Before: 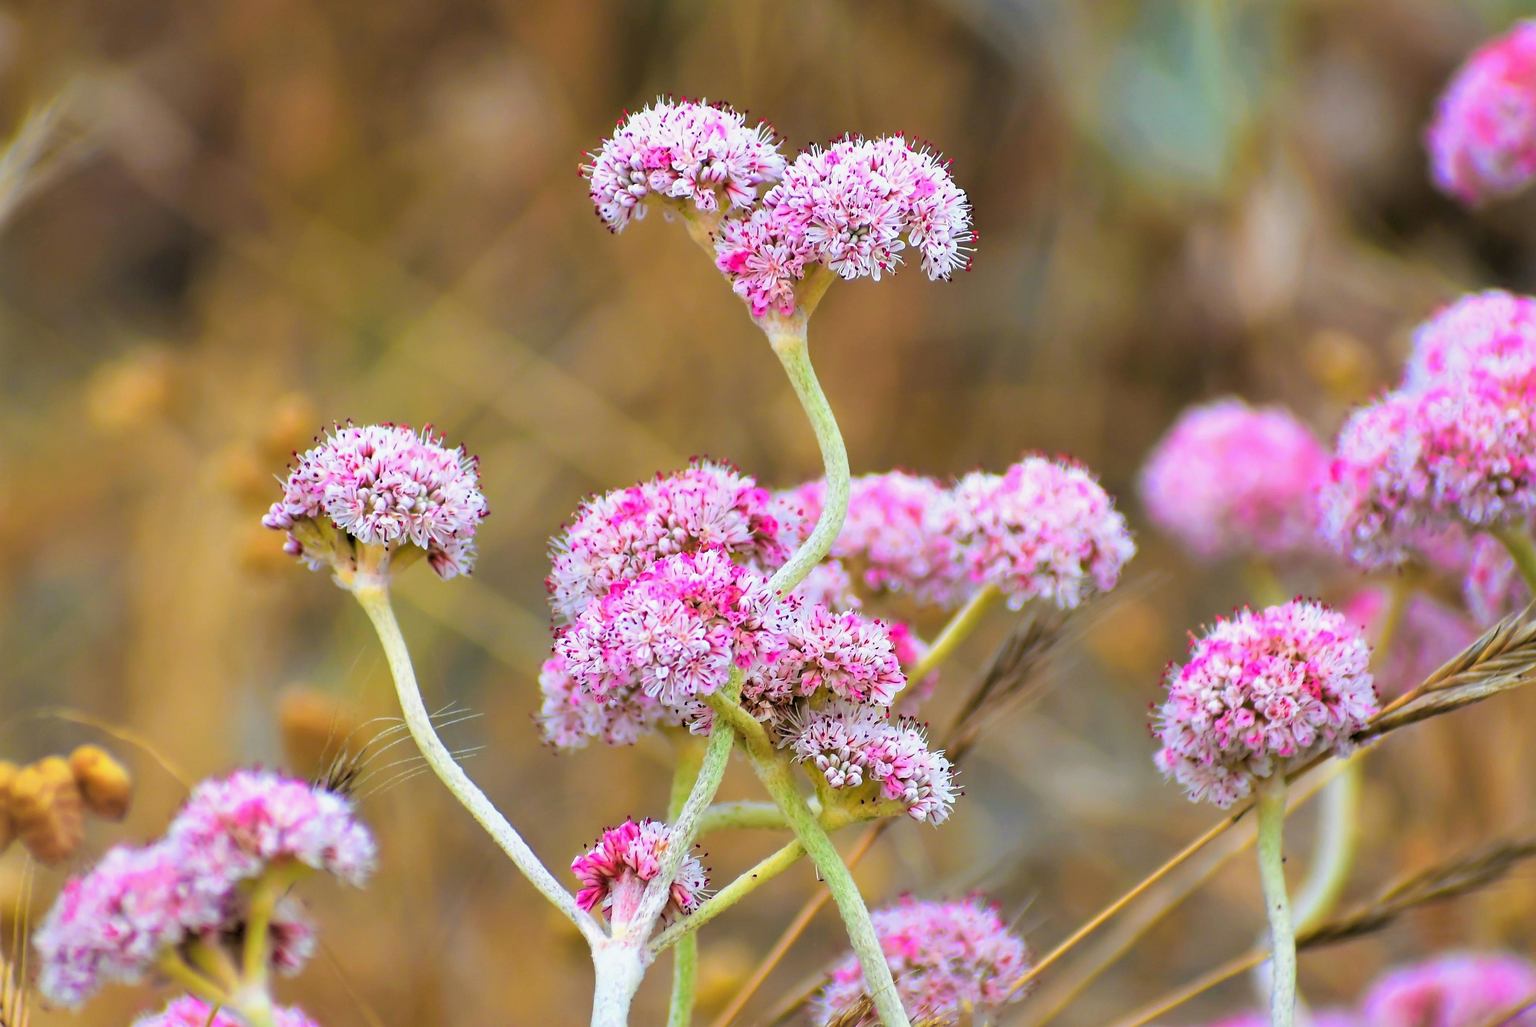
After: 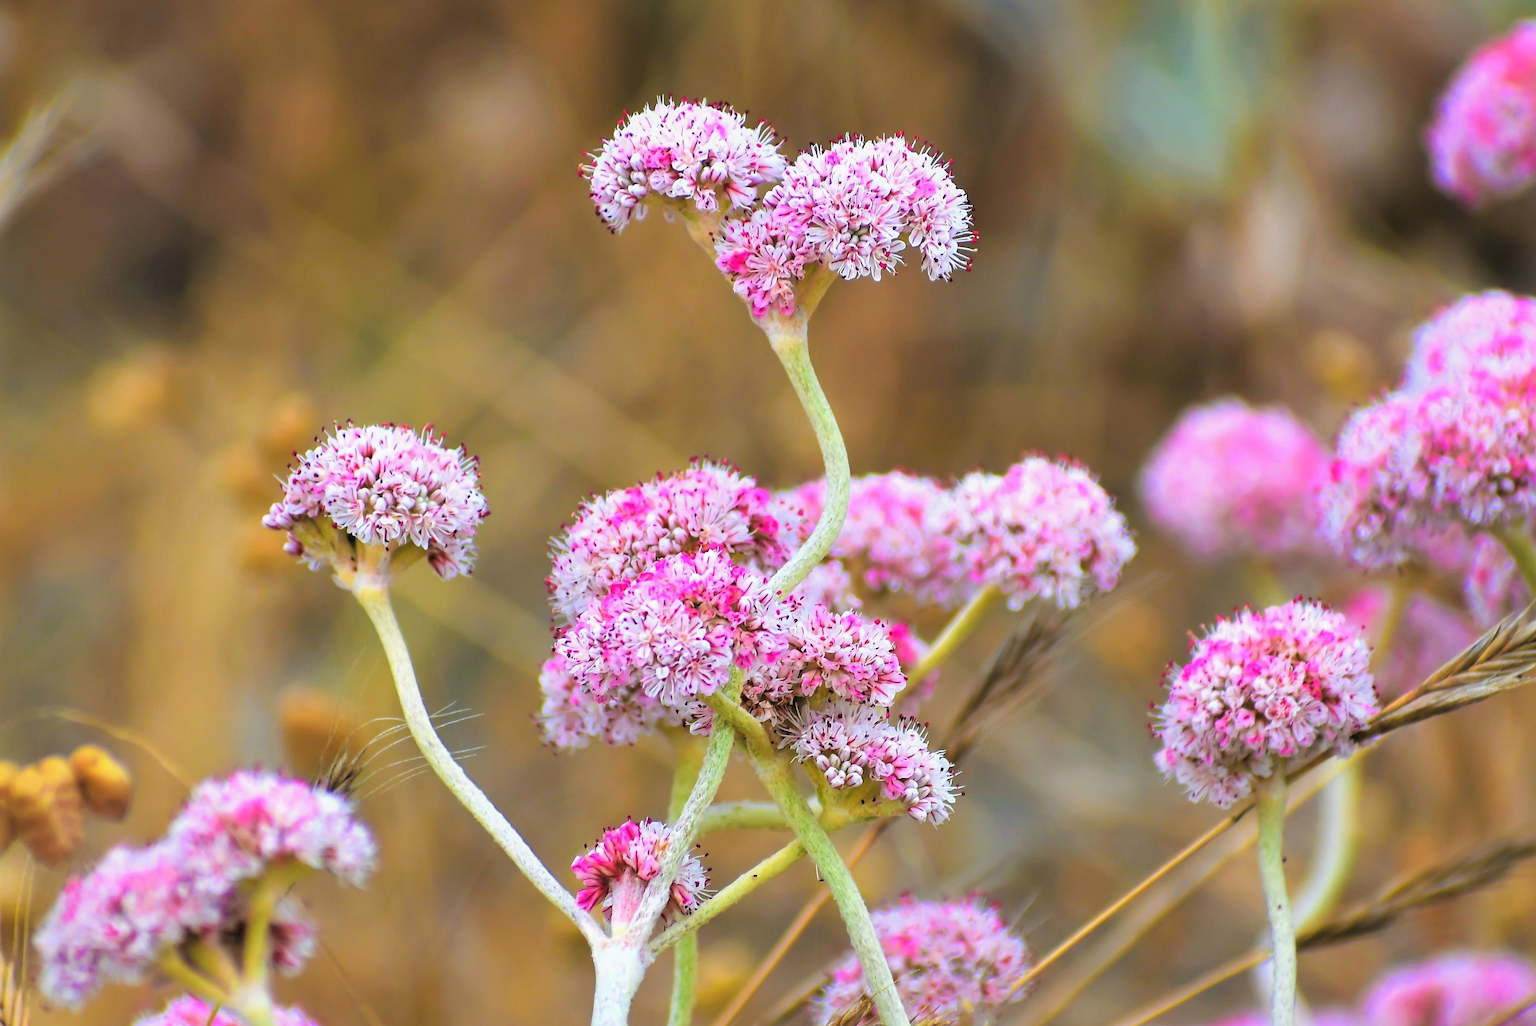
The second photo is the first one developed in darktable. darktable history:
exposure: black level correction -0.004, exposure 0.049 EV, compensate highlight preservation false
